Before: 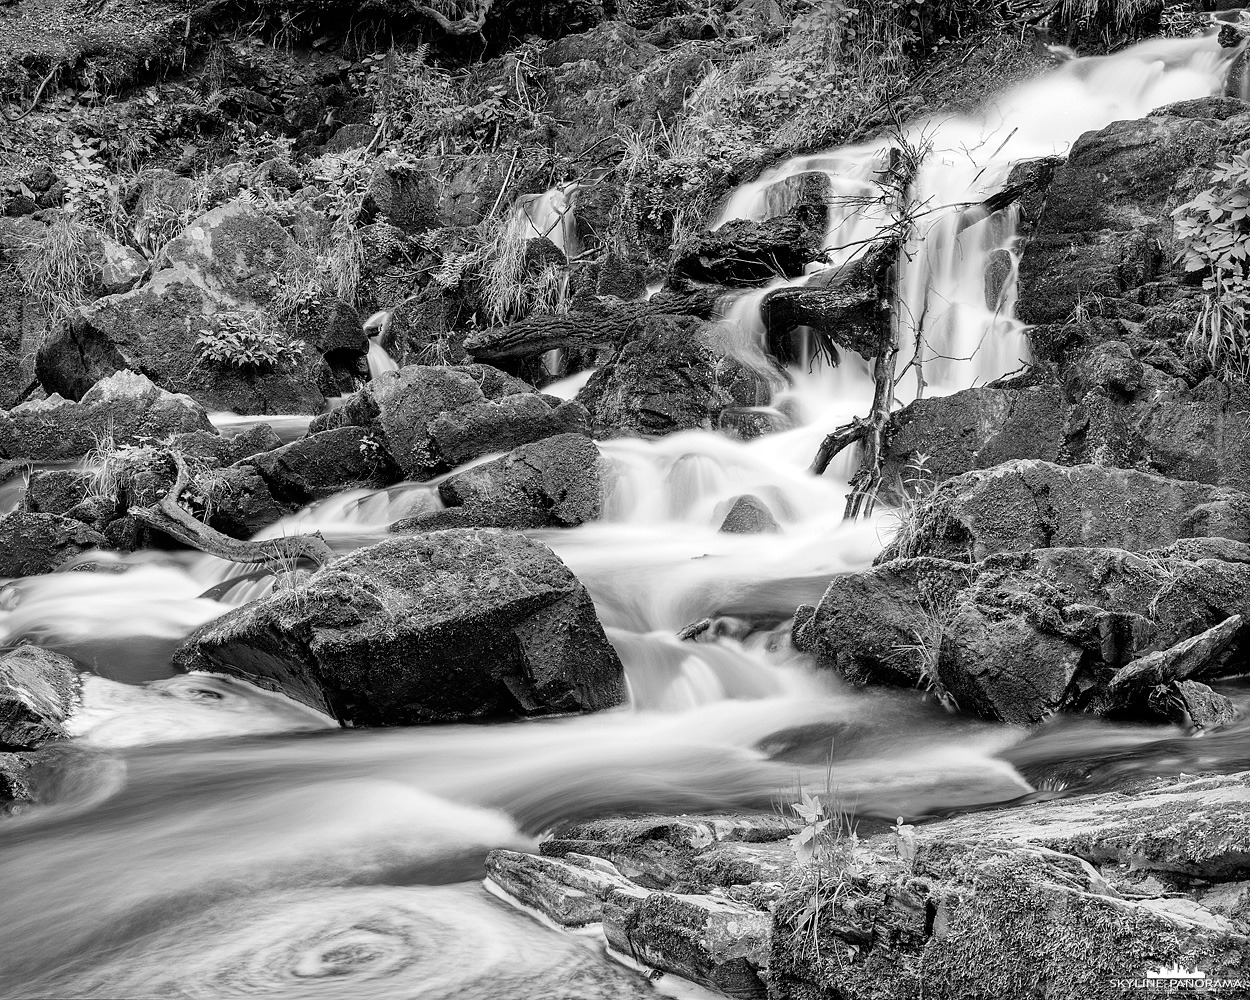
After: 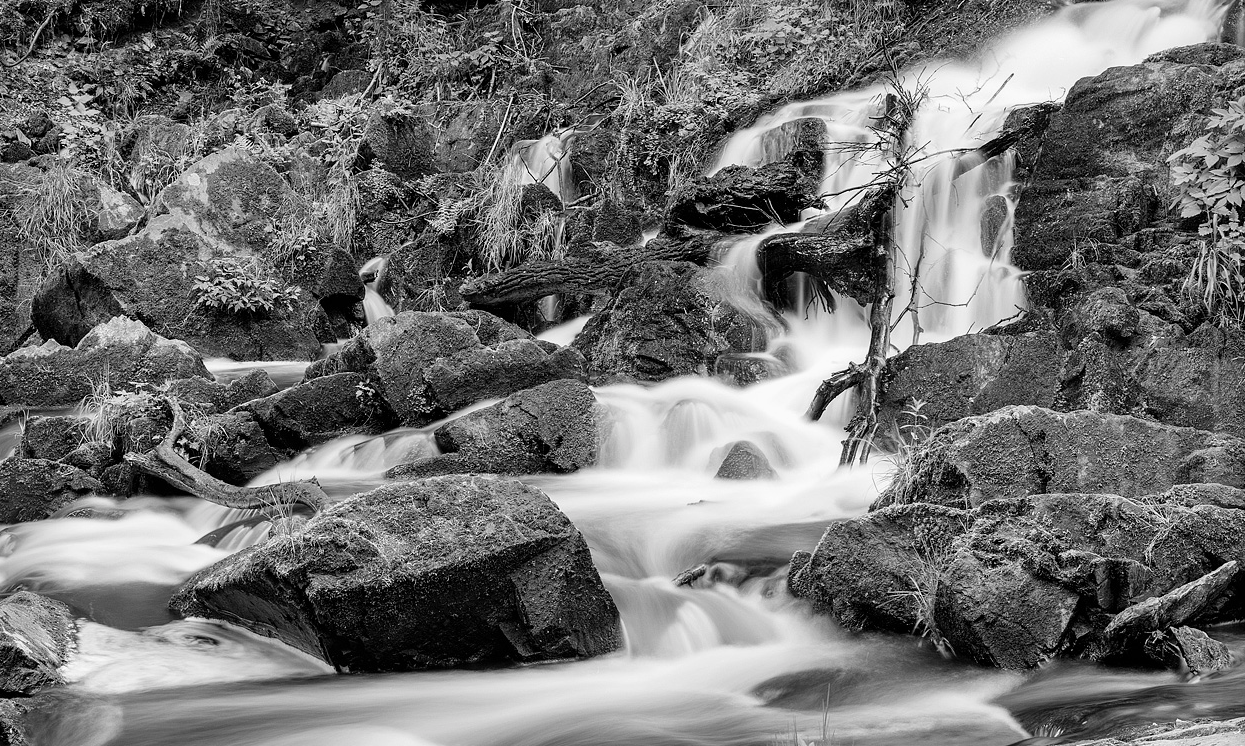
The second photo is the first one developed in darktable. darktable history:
exposure: exposure -0.07 EV, compensate highlight preservation false
crop: left 0.351%, top 5.486%, bottom 19.874%
